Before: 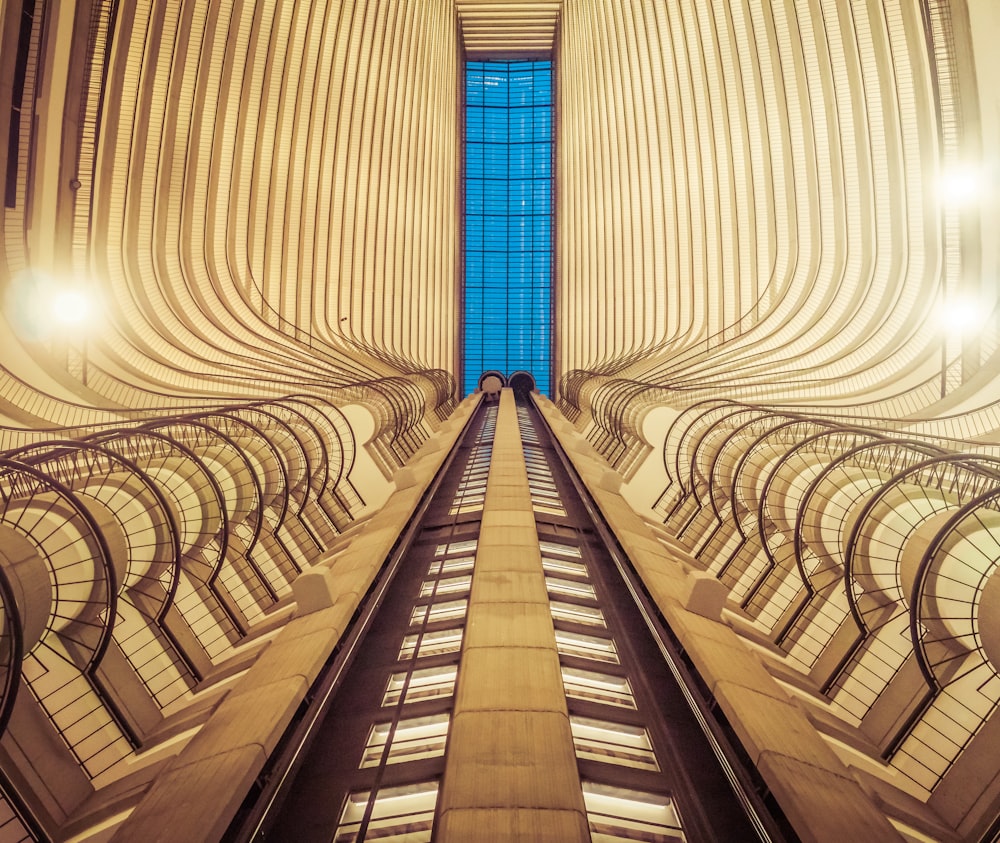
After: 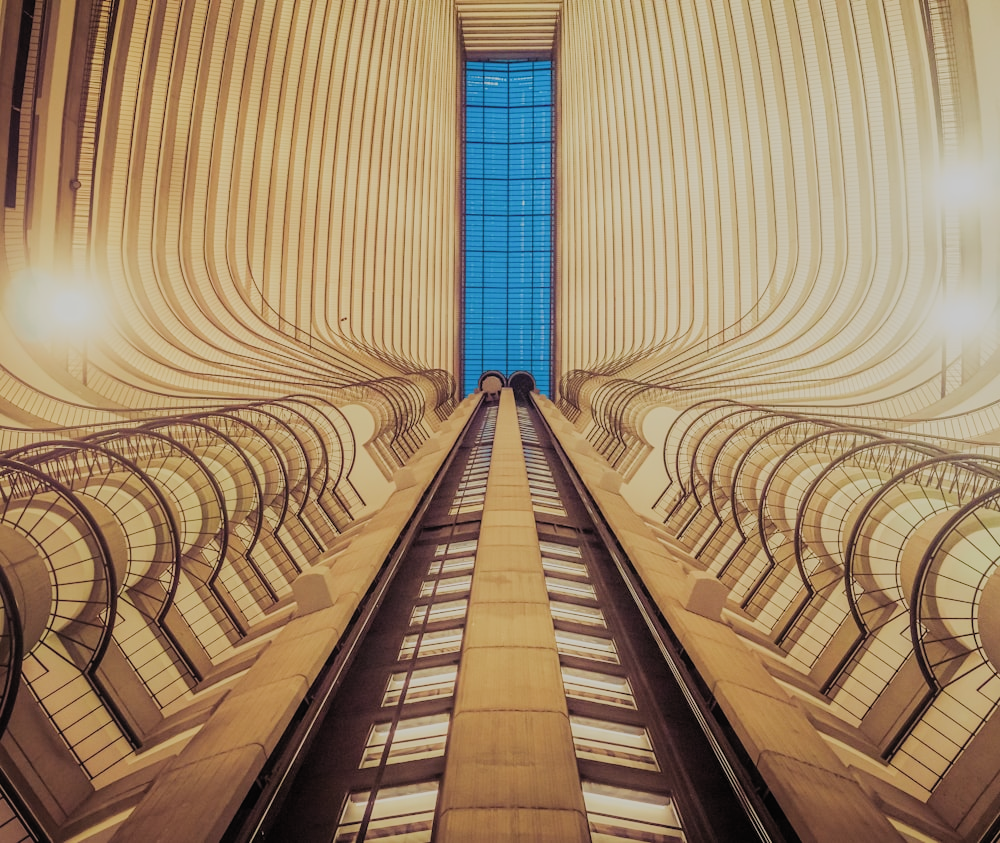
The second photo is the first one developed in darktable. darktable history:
filmic rgb: black relative exposure -7.65 EV, white relative exposure 4.56 EV, hardness 3.61, preserve chrominance RGB euclidean norm, color science v5 (2021), contrast in shadows safe, contrast in highlights safe, enable highlight reconstruction true
shadows and highlights: shadows 29.54, highlights -30.31, low approximation 0.01, soften with gaussian
contrast equalizer: y [[0.5, 0.488, 0.462, 0.461, 0.491, 0.5], [0.5 ×6], [0.5 ×6], [0 ×6], [0 ×6]]
